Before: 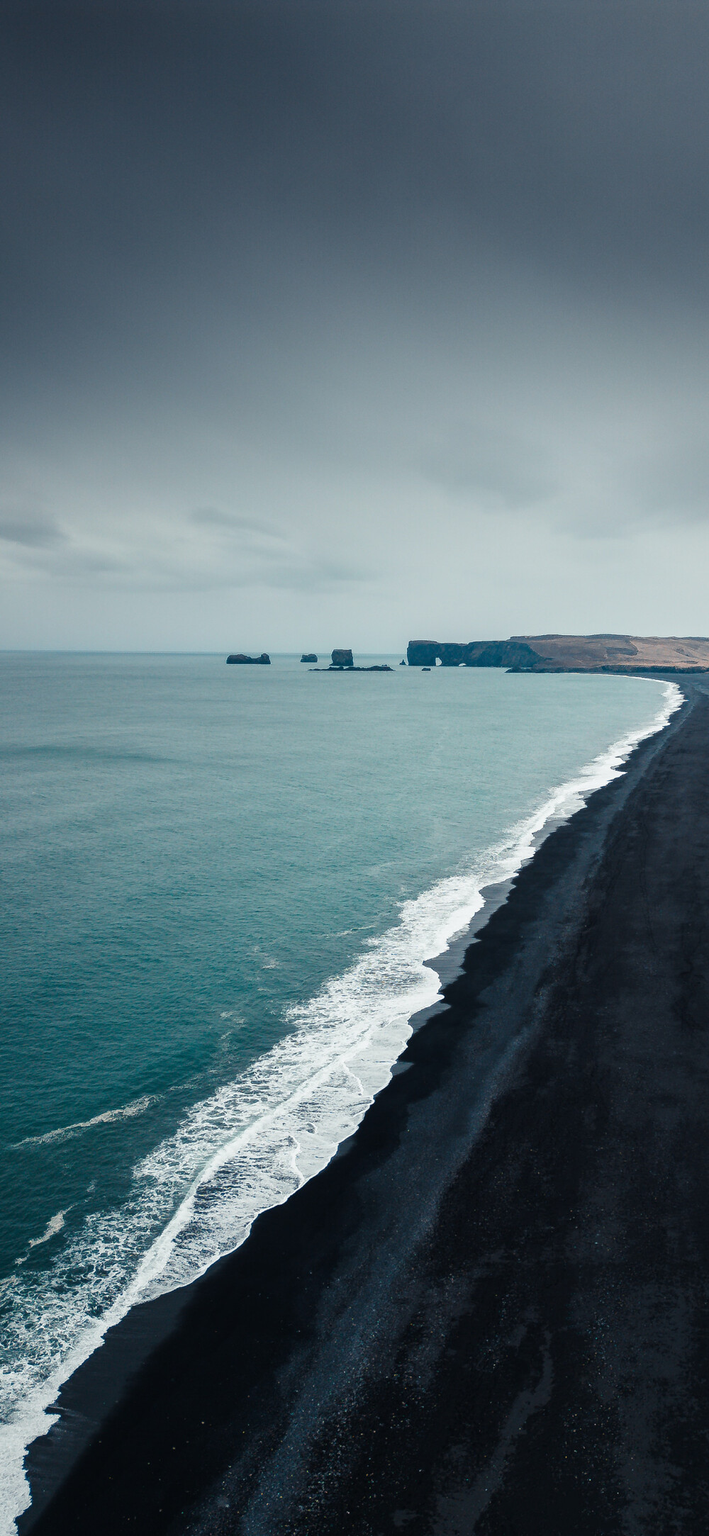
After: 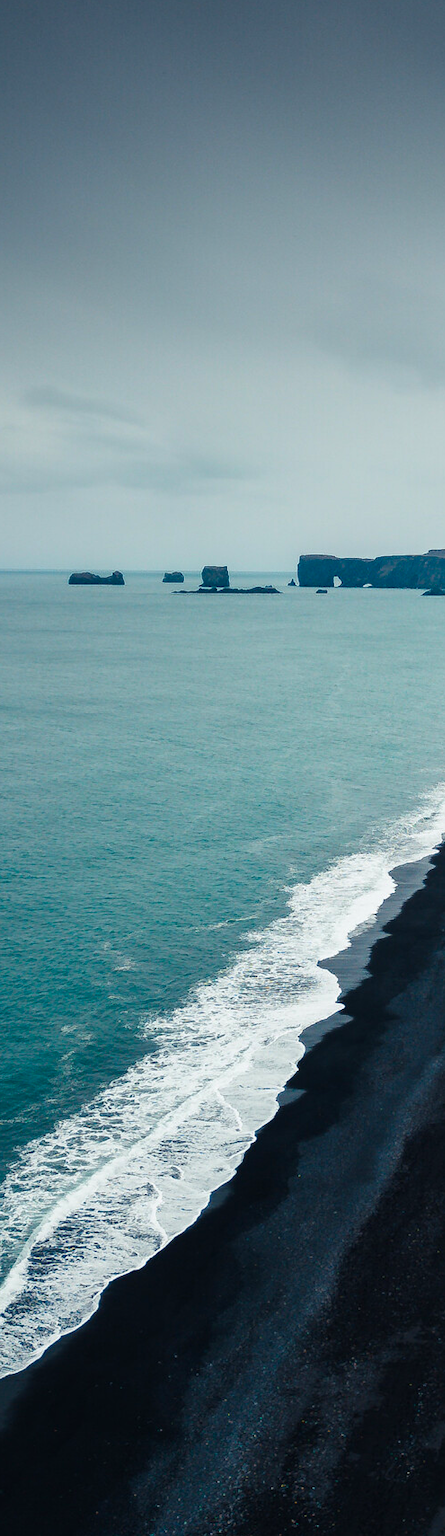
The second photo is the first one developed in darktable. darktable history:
crop and rotate: angle 0.016°, left 24.382%, top 13.218%, right 25.89%, bottom 7.778%
color balance rgb: perceptual saturation grading › global saturation 30.652%
